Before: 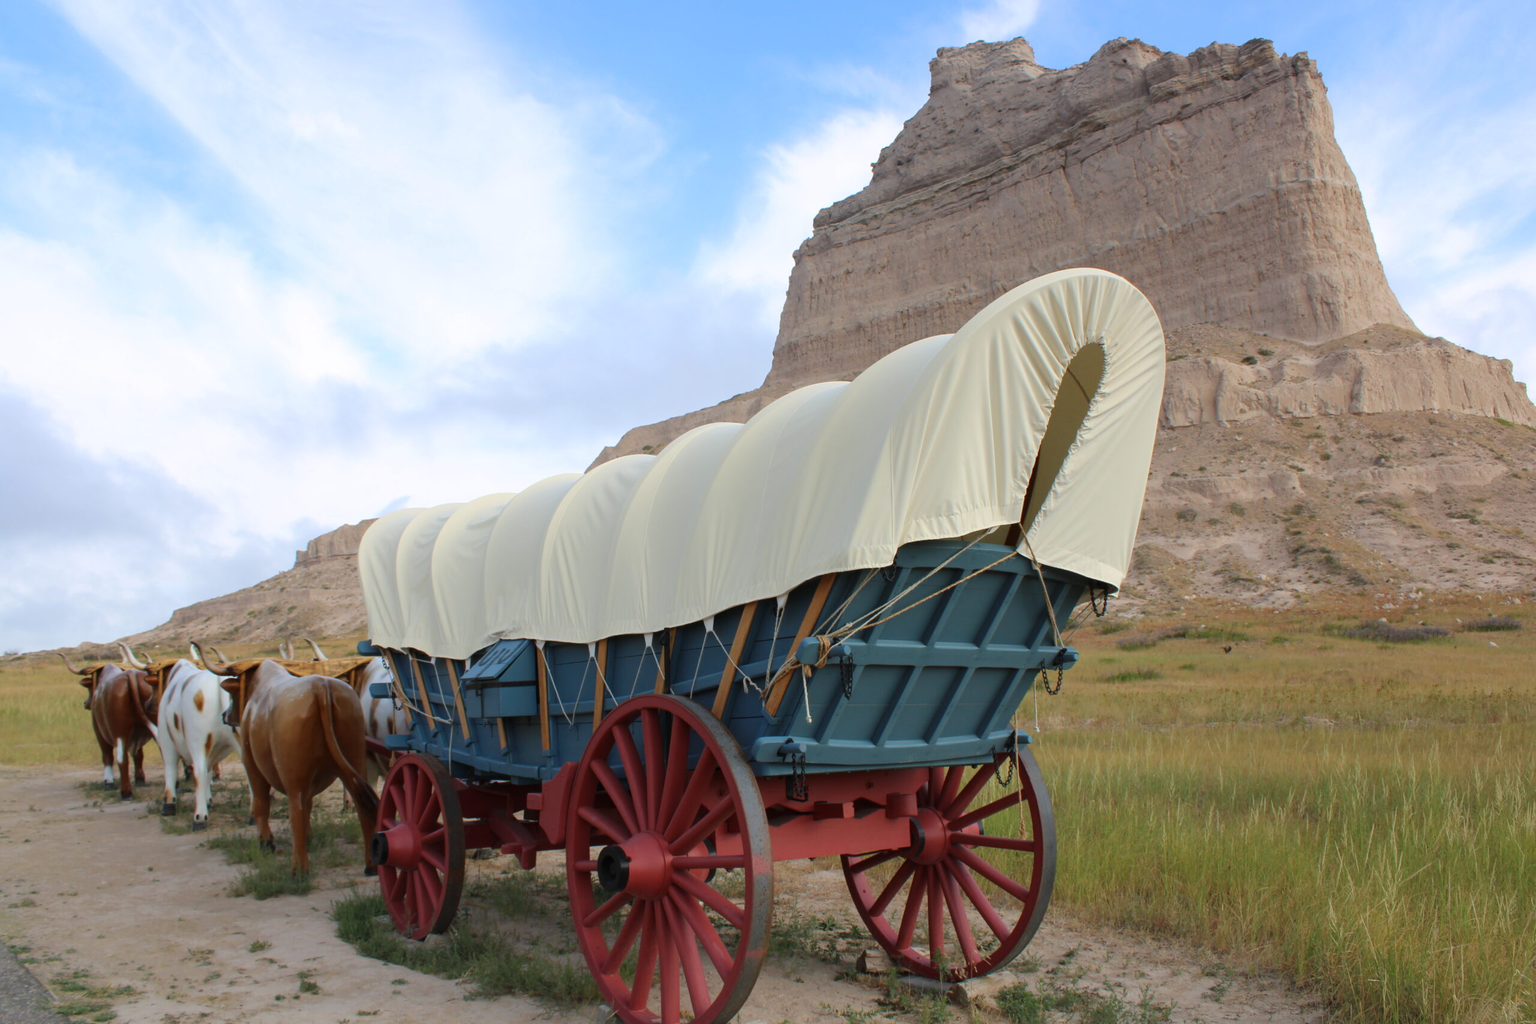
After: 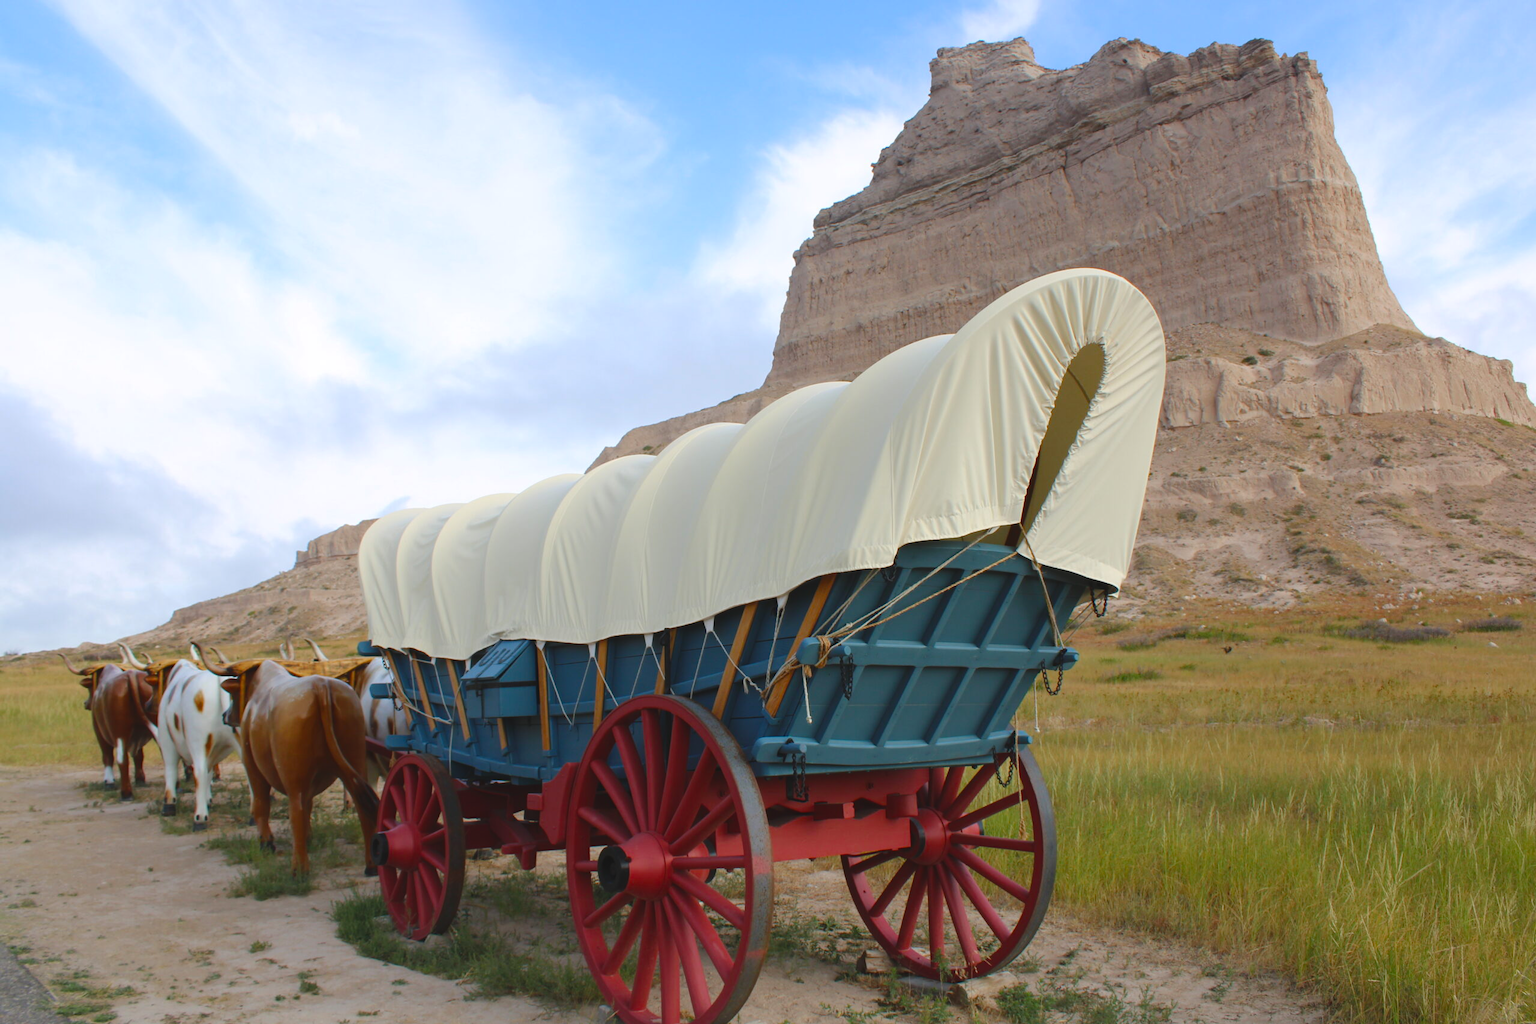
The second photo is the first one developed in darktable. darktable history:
color balance rgb: shadows lift › luminance -9.123%, global offset › luminance 0.735%, perceptual saturation grading › global saturation 20.978%, perceptual saturation grading › highlights -19.976%, perceptual saturation grading › shadows 29.281%
